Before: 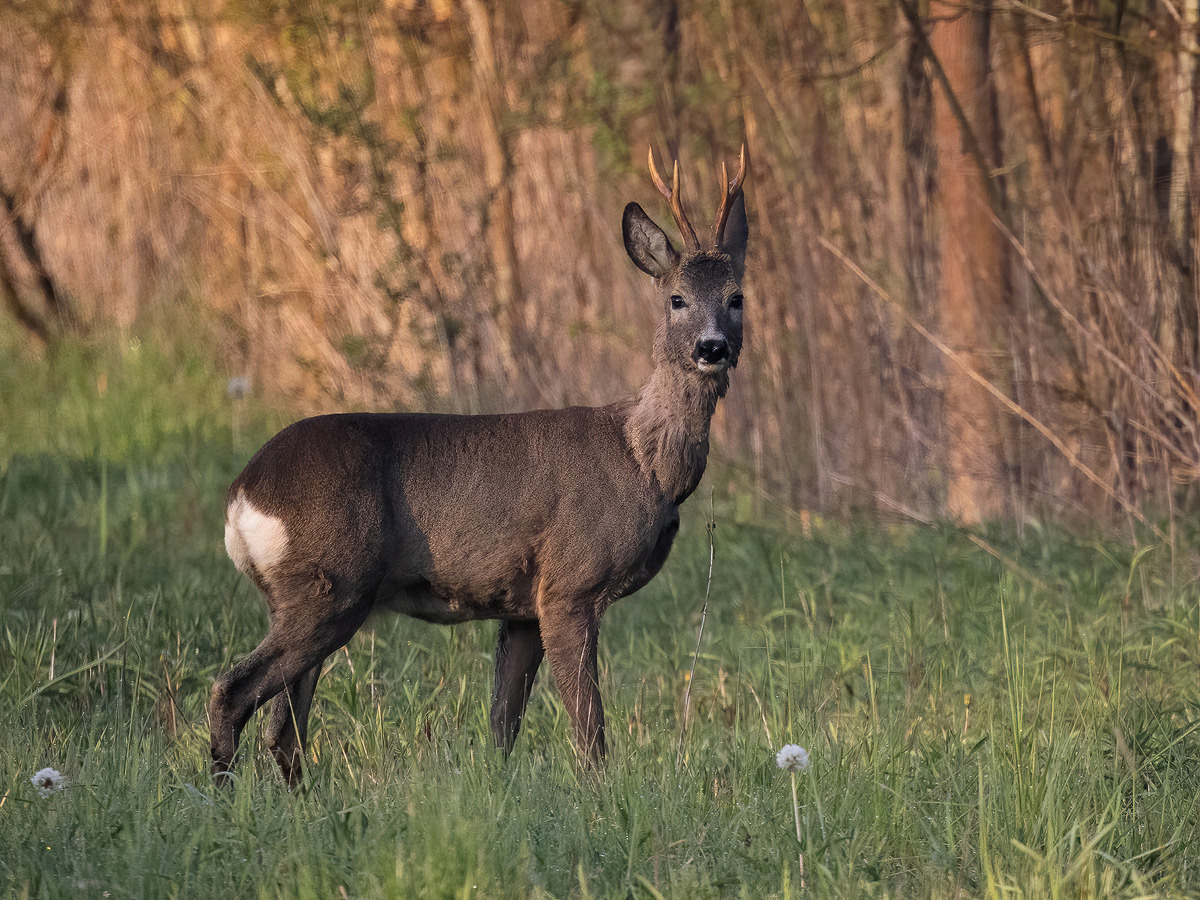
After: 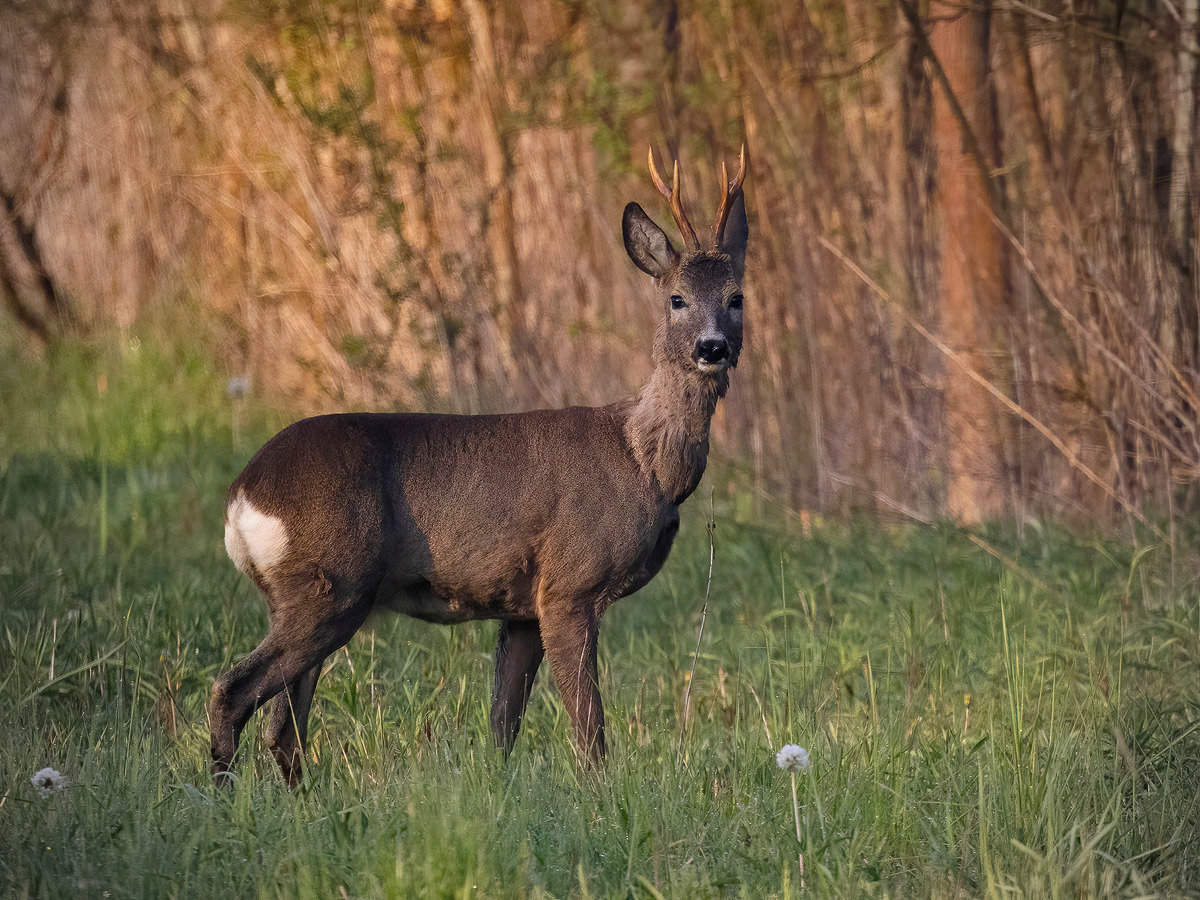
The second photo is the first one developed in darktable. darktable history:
color balance rgb: perceptual saturation grading › global saturation 20%, perceptual saturation grading › highlights -25%, perceptual saturation grading › shadows 25%
vignetting: on, module defaults
